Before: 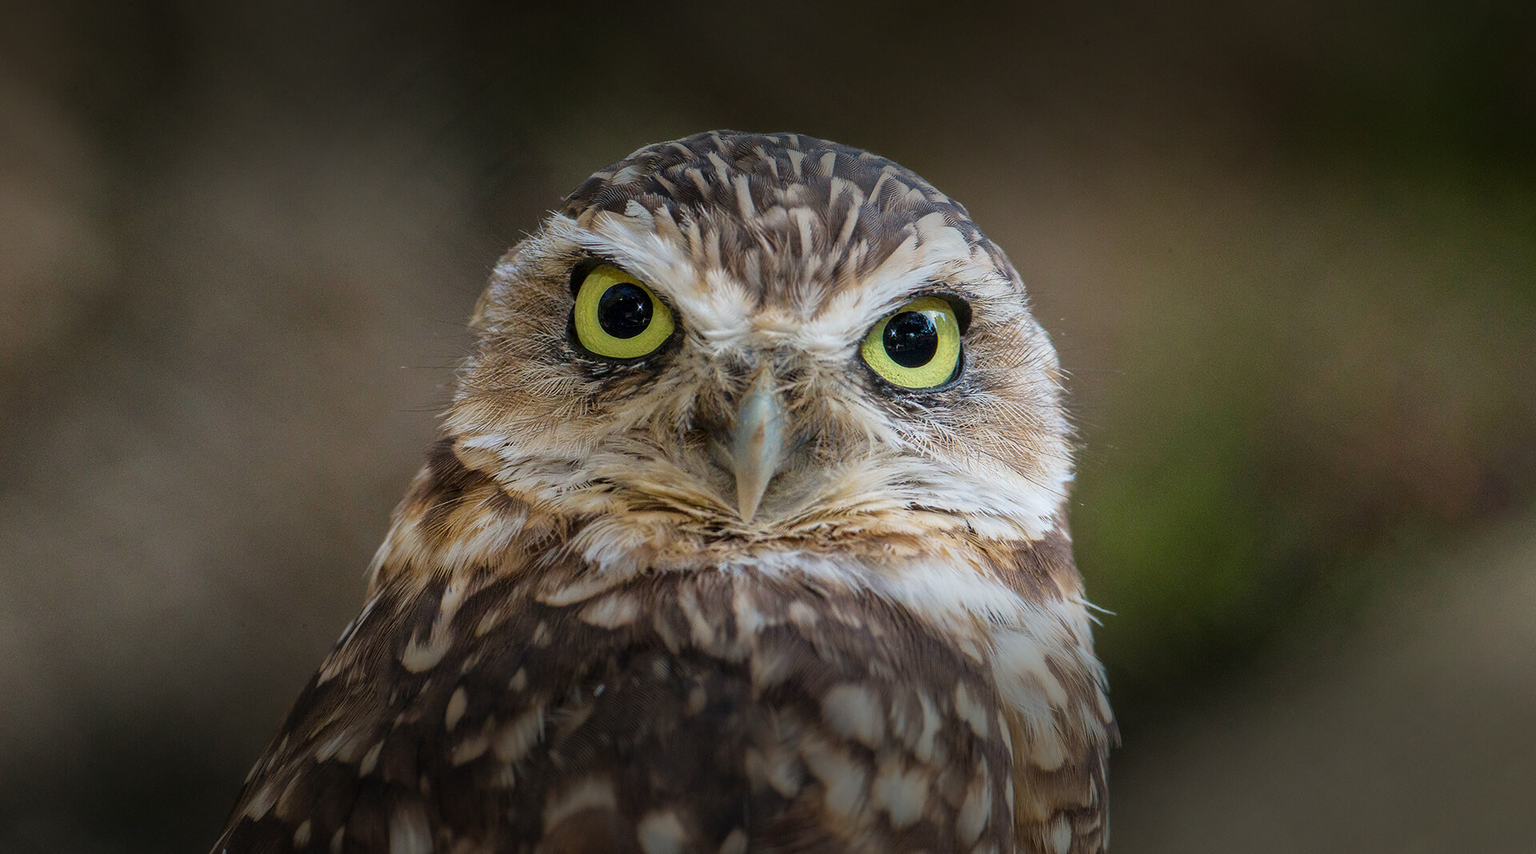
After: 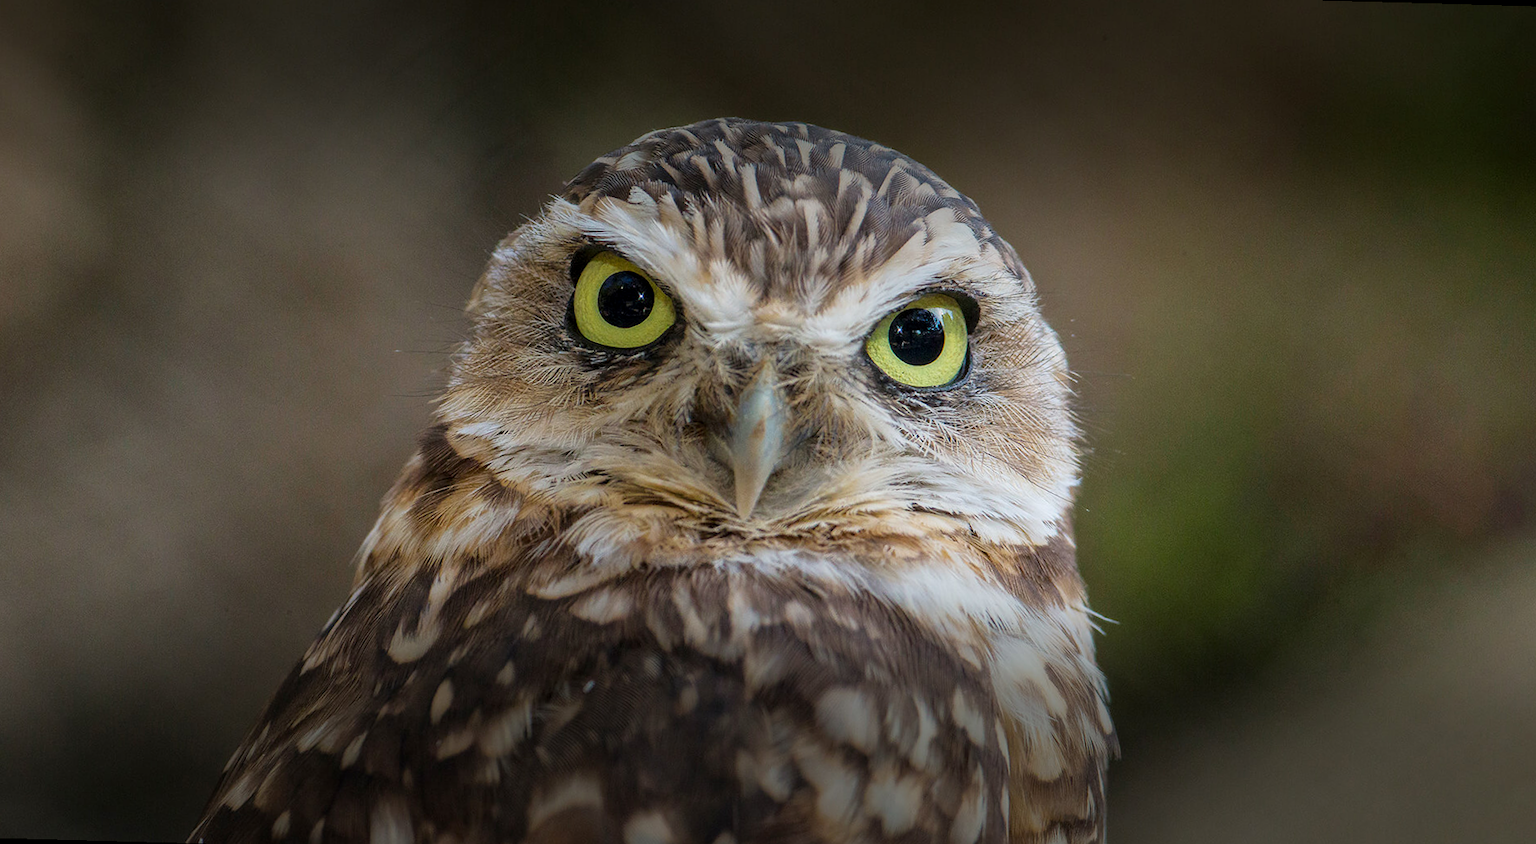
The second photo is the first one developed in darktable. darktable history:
exposure: black level correction 0.001, compensate highlight preservation false
rotate and perspective: rotation 1.57°, crop left 0.018, crop right 0.982, crop top 0.039, crop bottom 0.961
